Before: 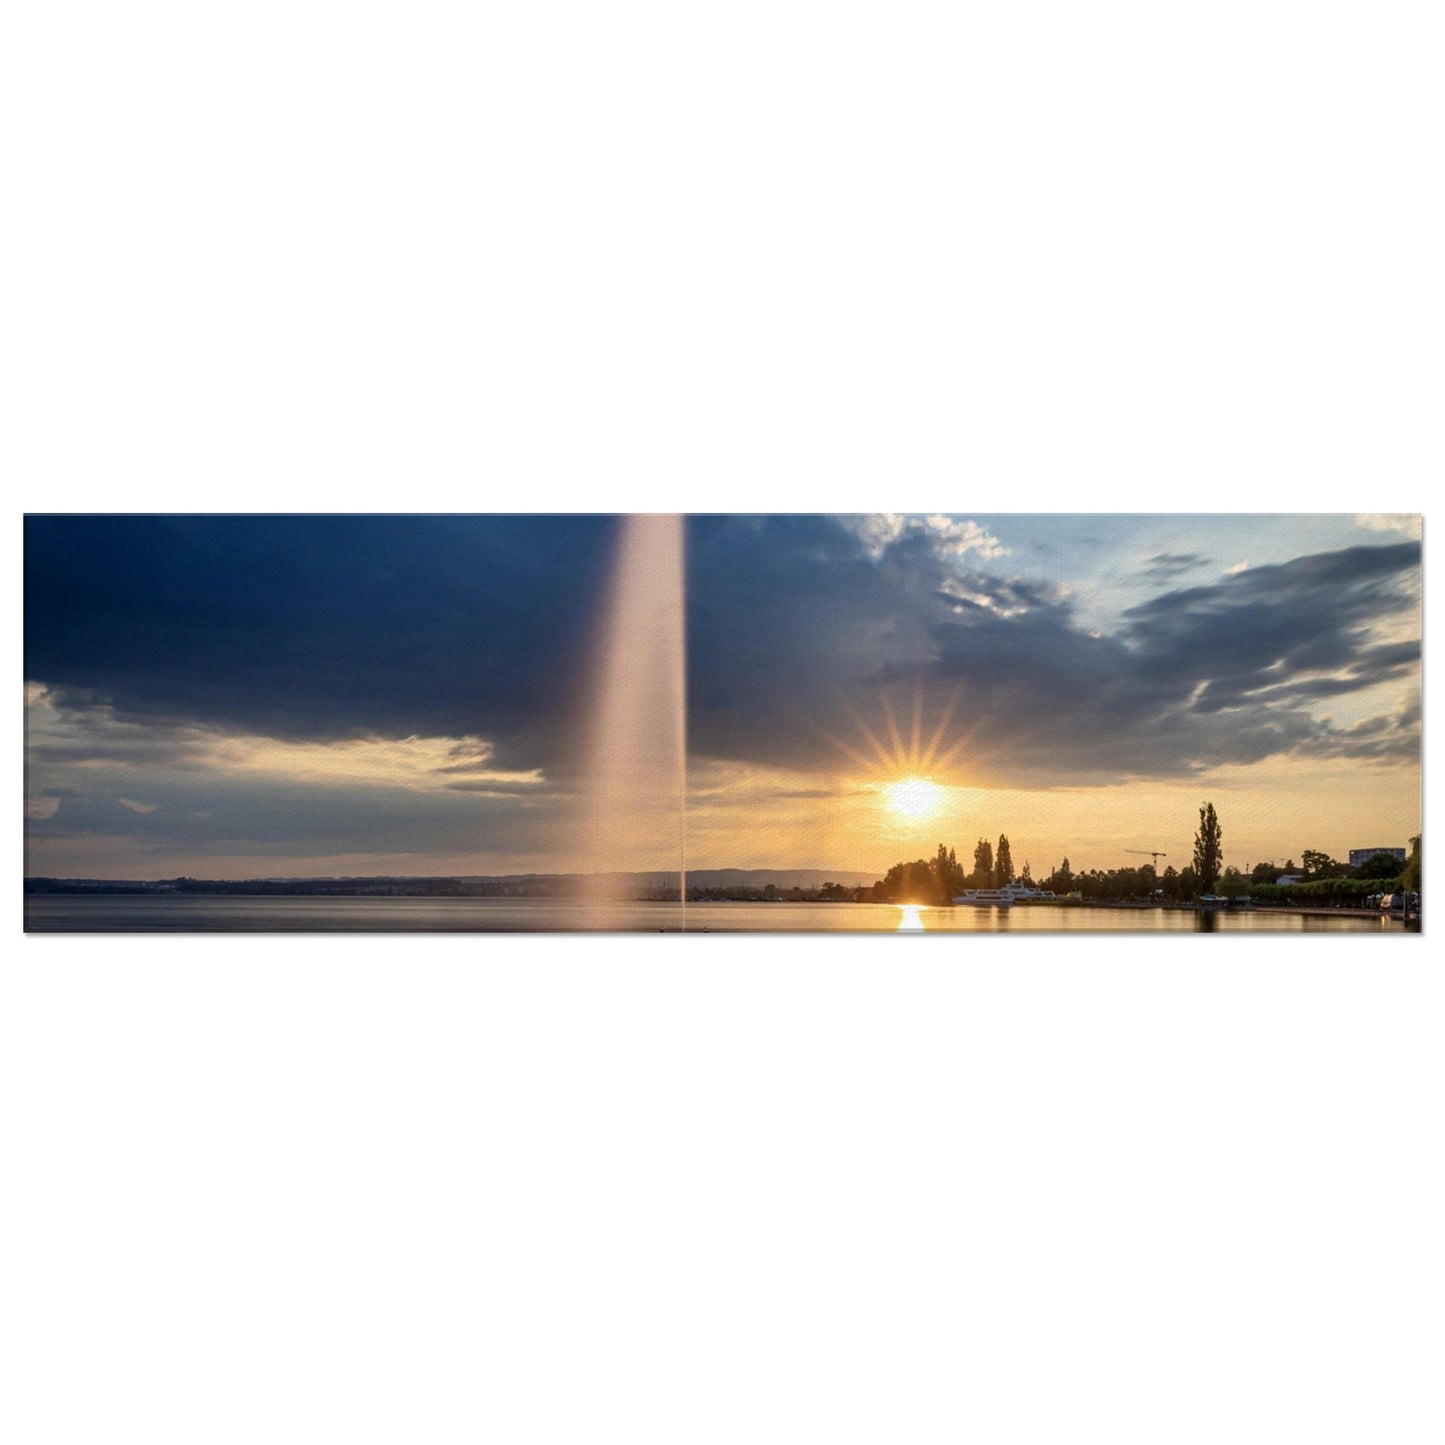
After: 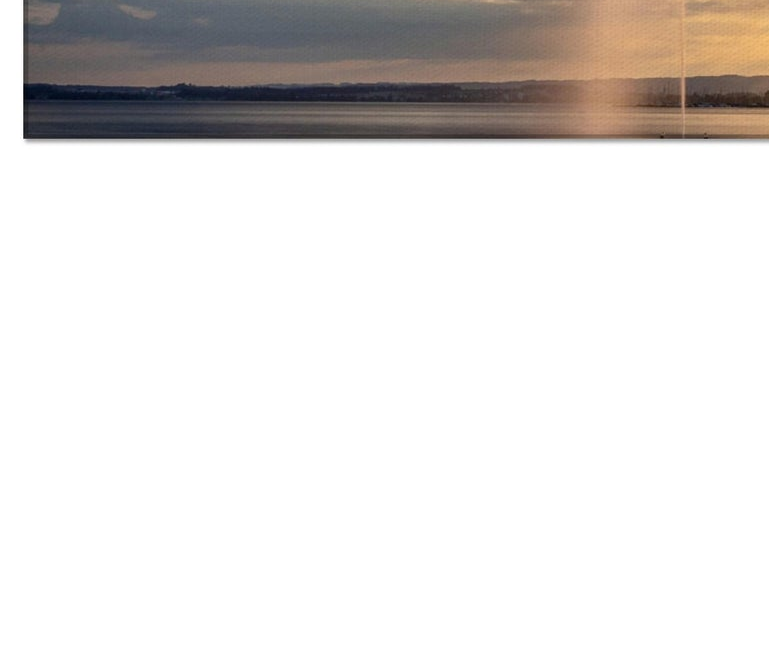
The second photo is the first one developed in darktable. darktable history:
crop and rotate: top 54.957%, right 46.743%, bottom 0.149%
